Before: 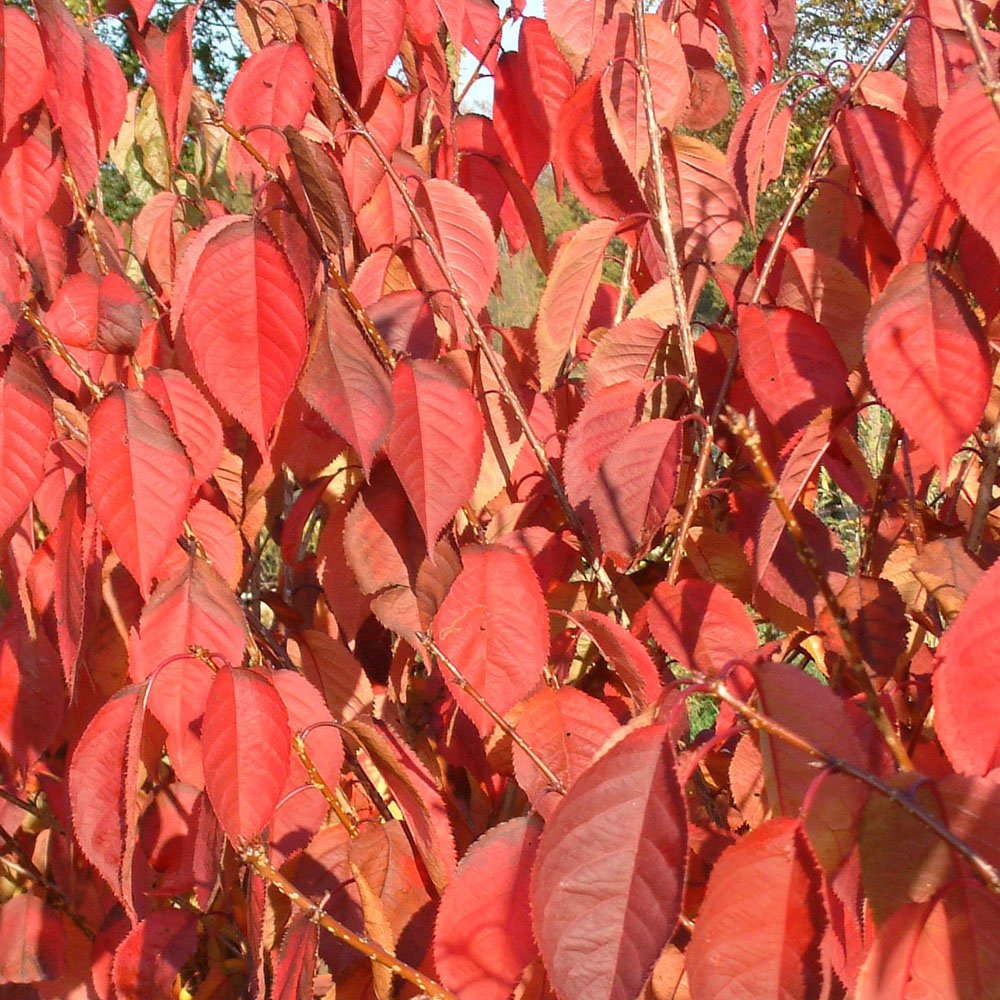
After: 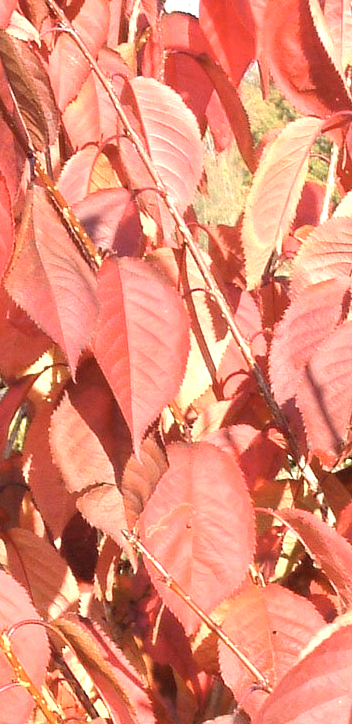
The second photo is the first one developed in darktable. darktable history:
crop and rotate: left 29.476%, top 10.214%, right 35.32%, bottom 17.333%
exposure: black level correction 0, exposure 1 EV, compensate exposure bias true, compensate highlight preservation false
contrast brightness saturation: saturation -0.17
